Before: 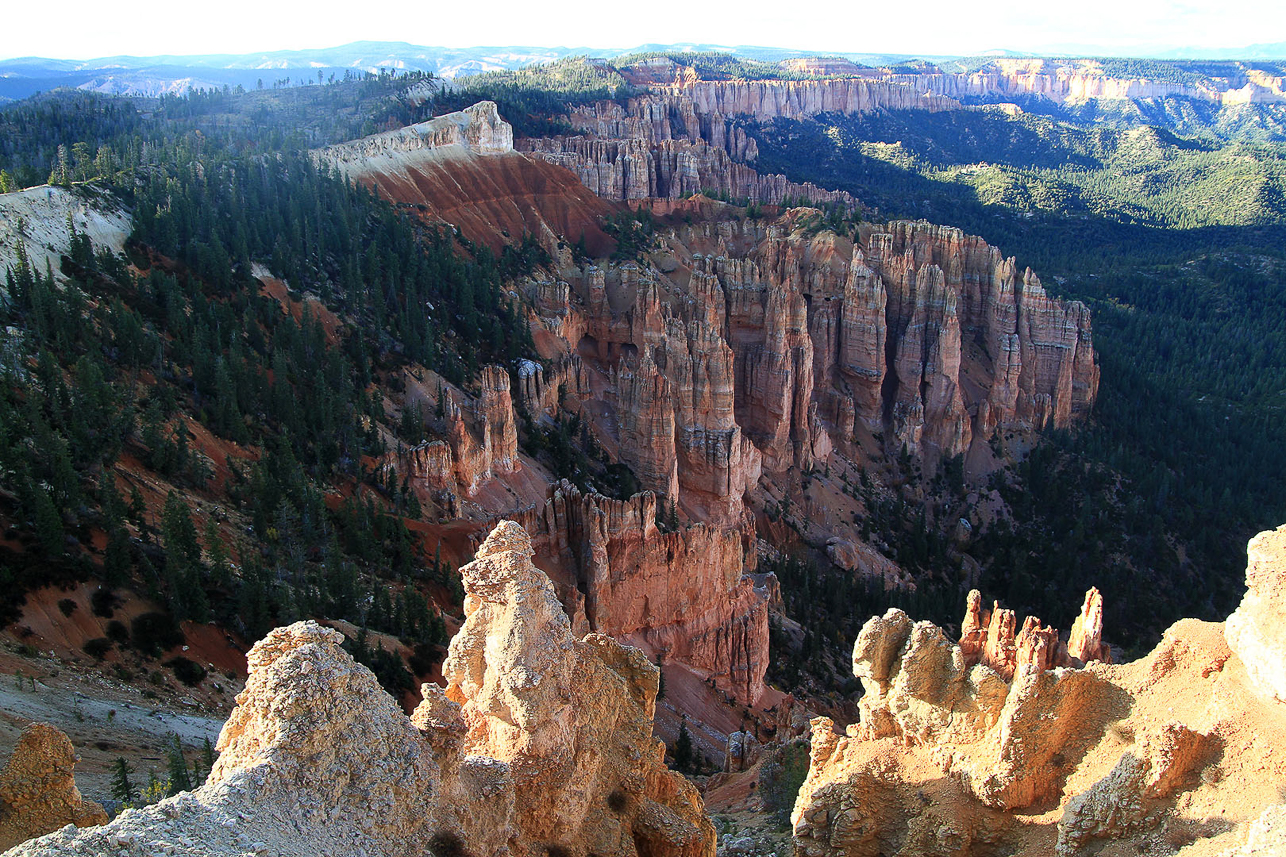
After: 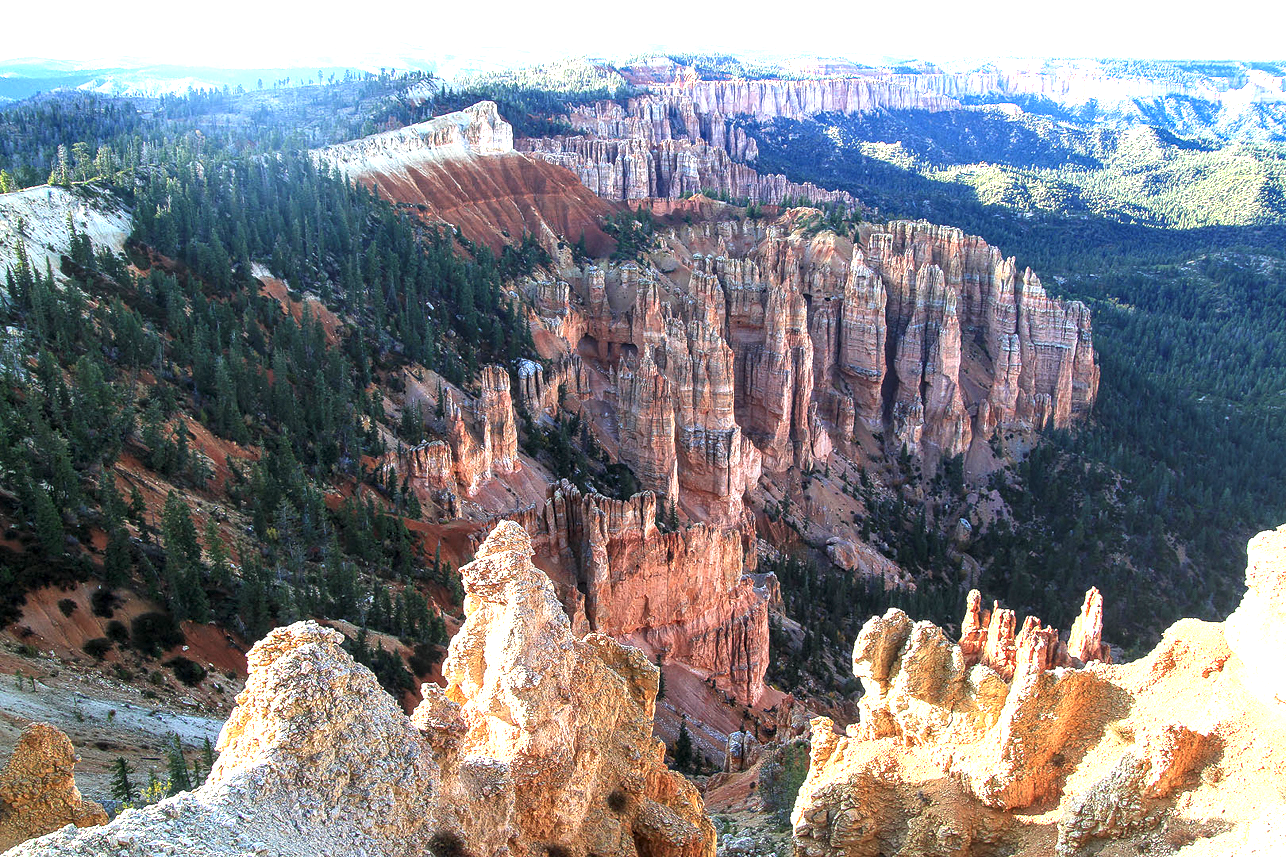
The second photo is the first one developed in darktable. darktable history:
local contrast: detail 130%
exposure: black level correction 0, exposure 1.107 EV, compensate highlight preservation false
